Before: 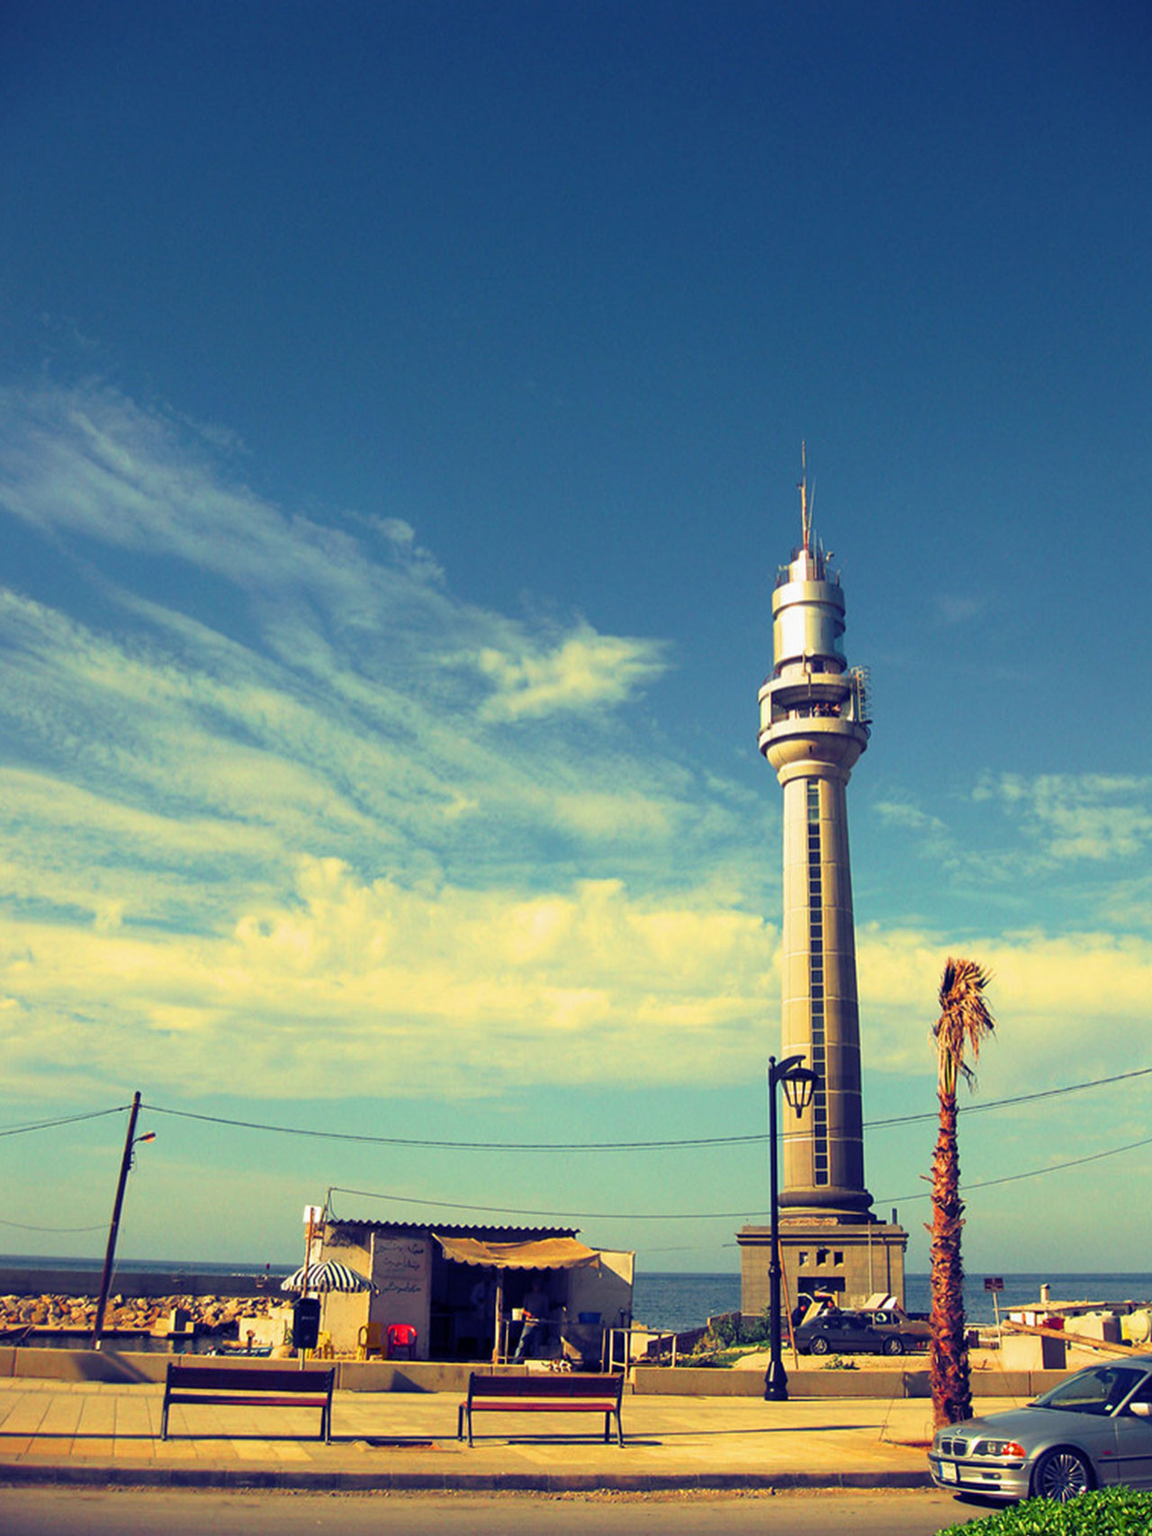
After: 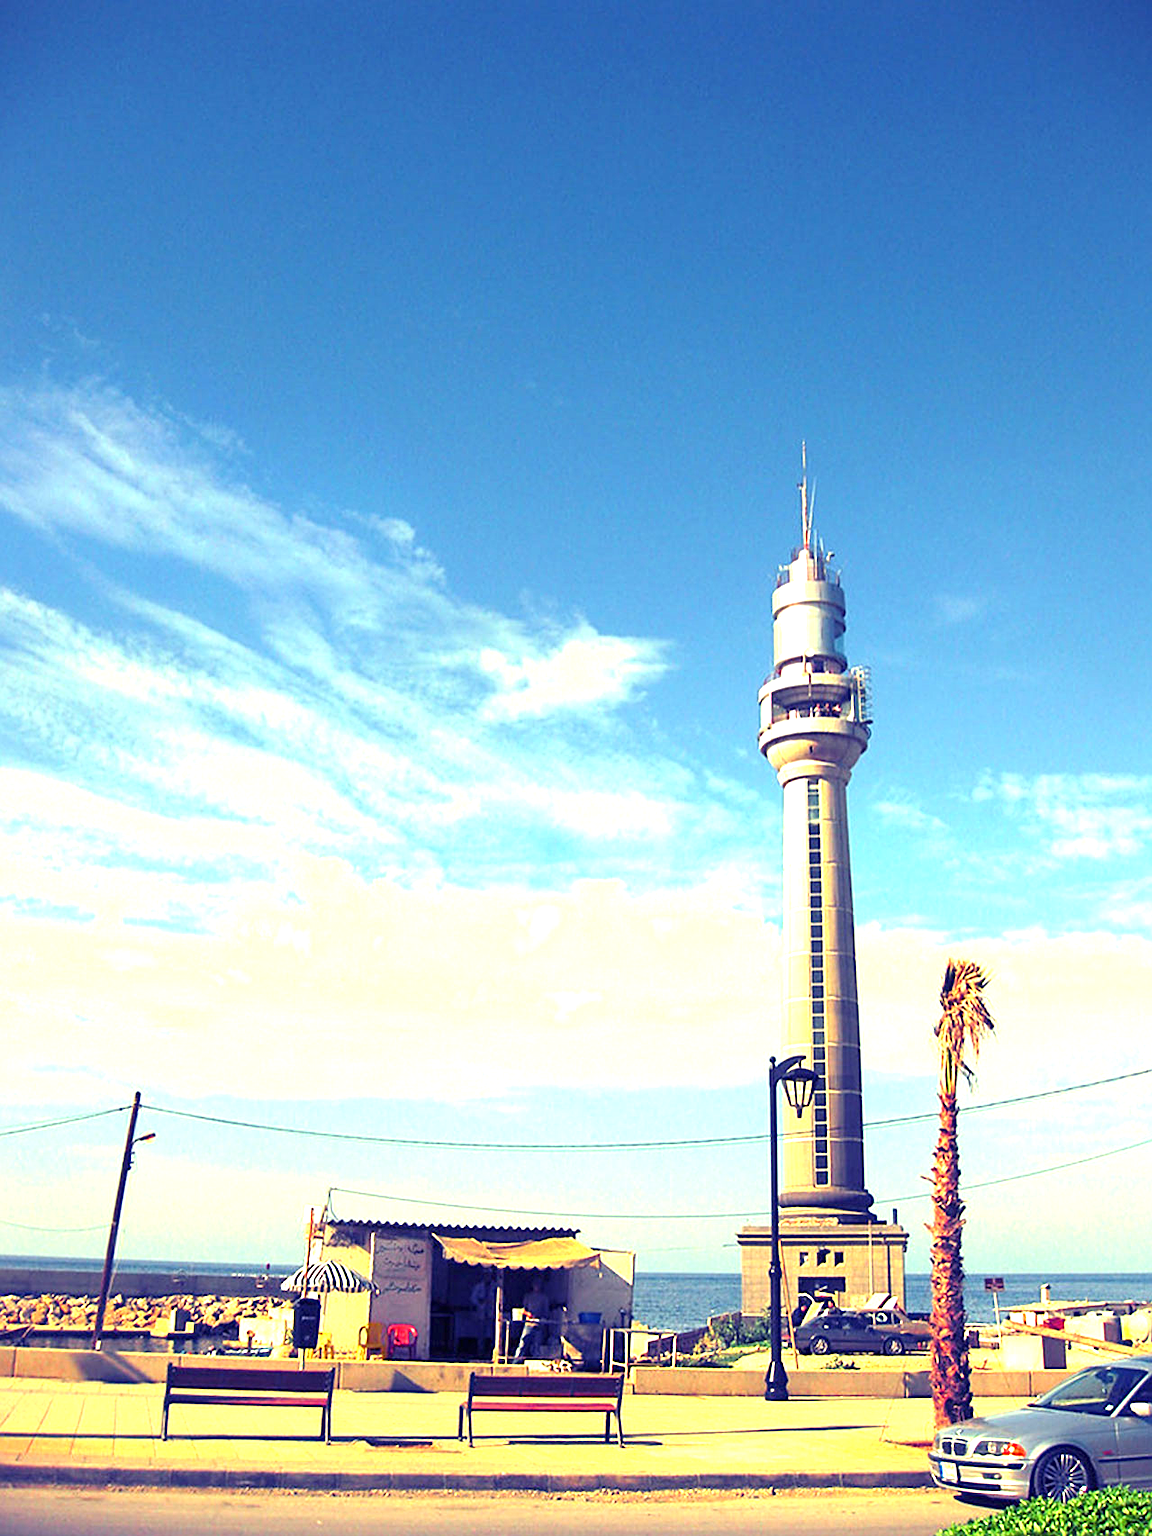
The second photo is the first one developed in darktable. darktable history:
sharpen: on, module defaults
exposure: black level correction 0, exposure 1.45 EV, compensate exposure bias true, compensate highlight preservation false
